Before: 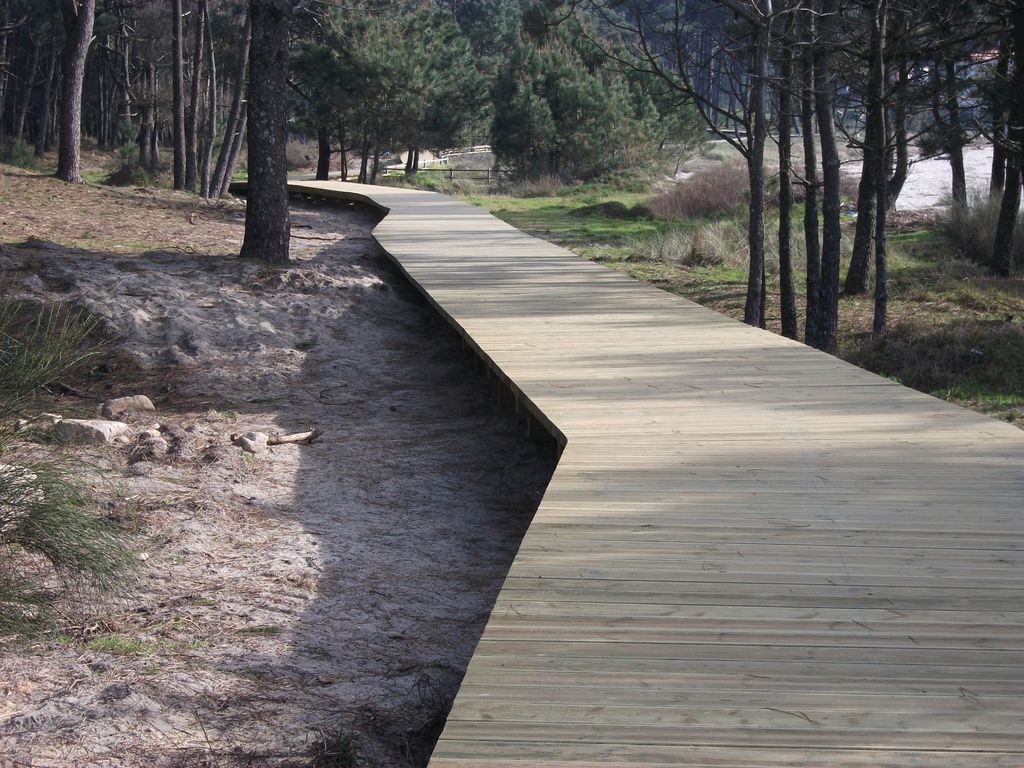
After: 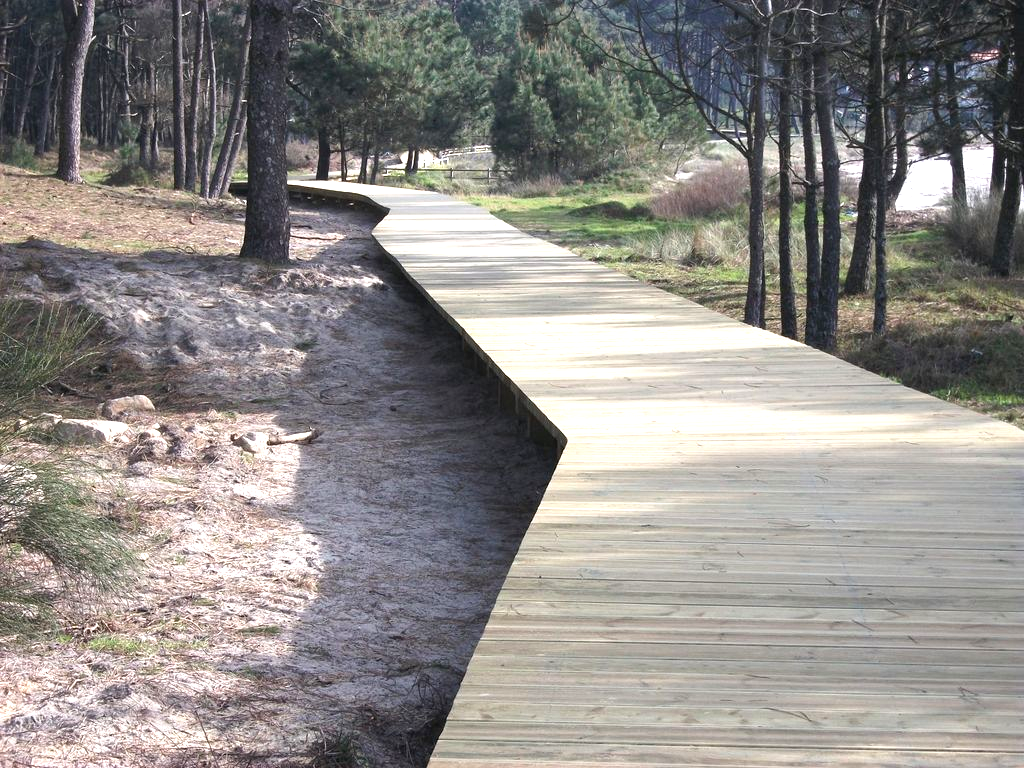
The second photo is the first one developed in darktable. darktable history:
exposure: exposure 0.948 EV, compensate highlight preservation false
